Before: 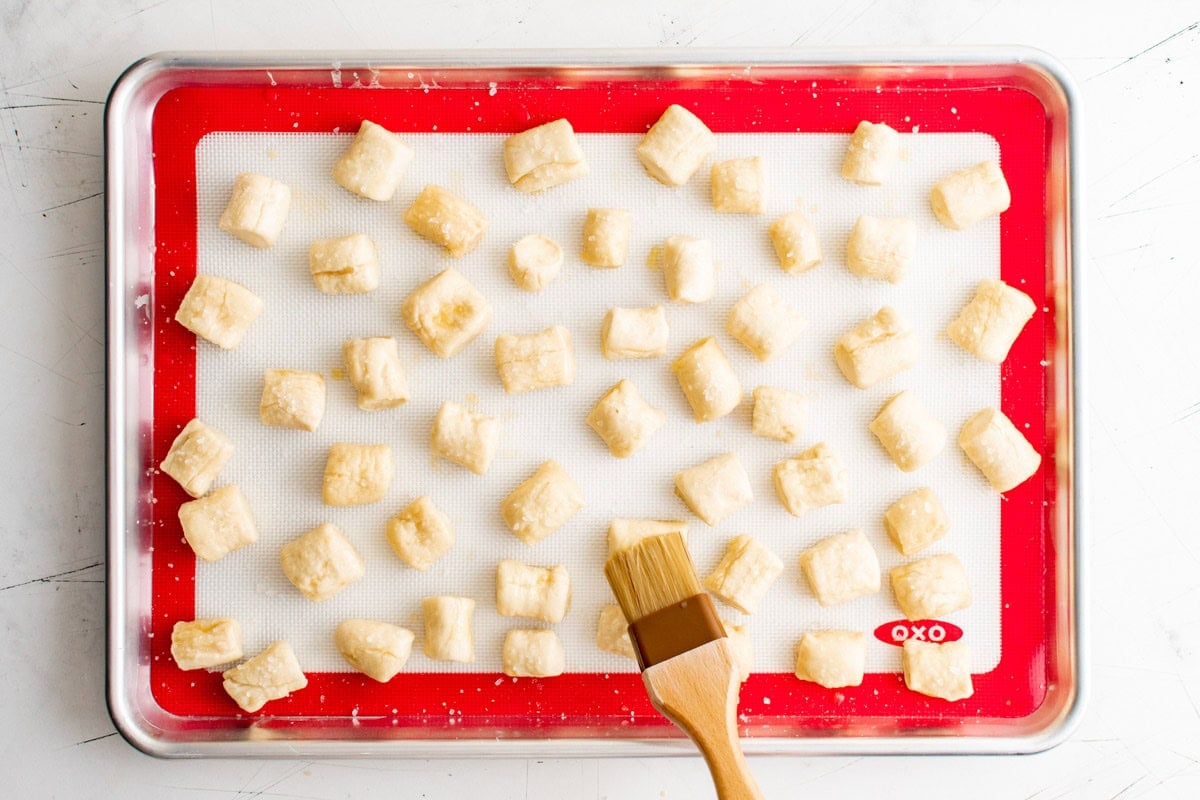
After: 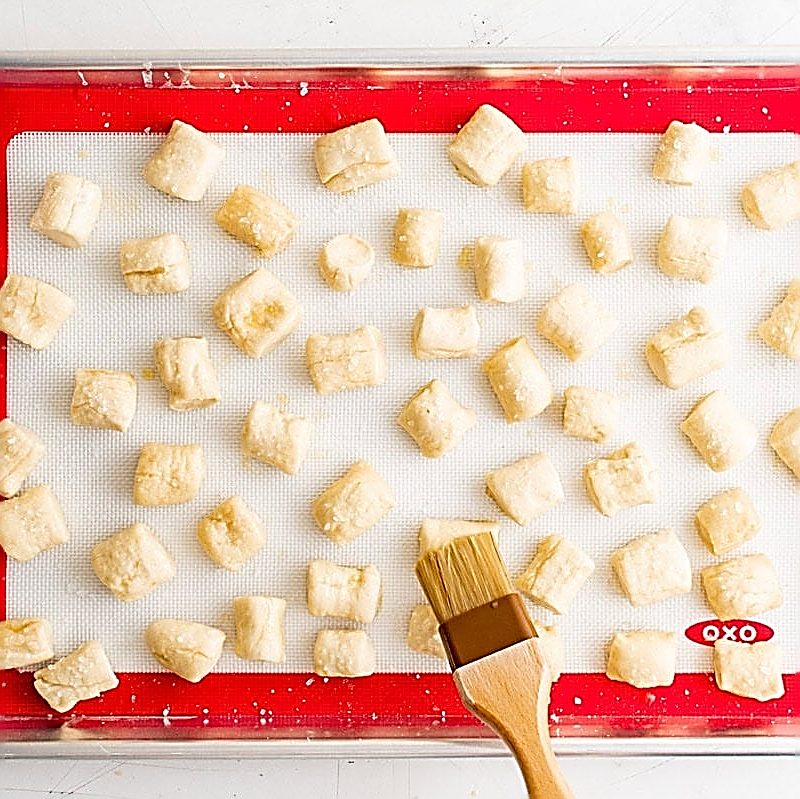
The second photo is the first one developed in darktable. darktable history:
crop and rotate: left 15.754%, right 17.579%
sharpen: amount 2
